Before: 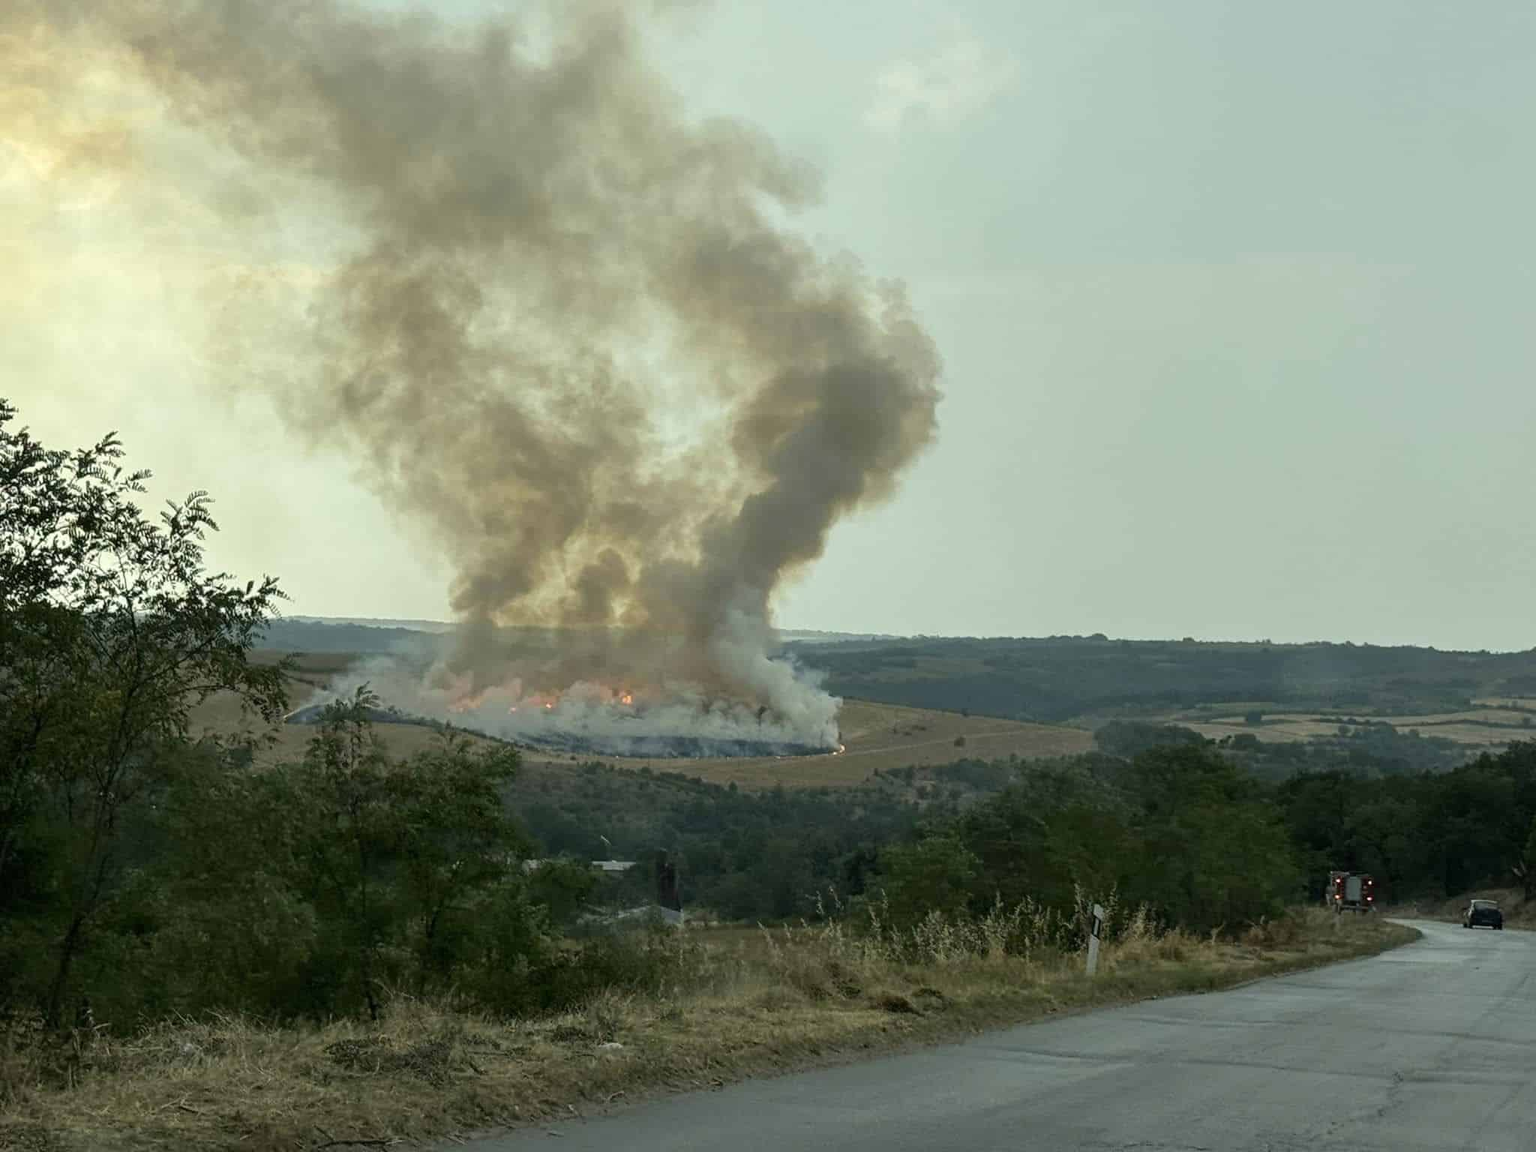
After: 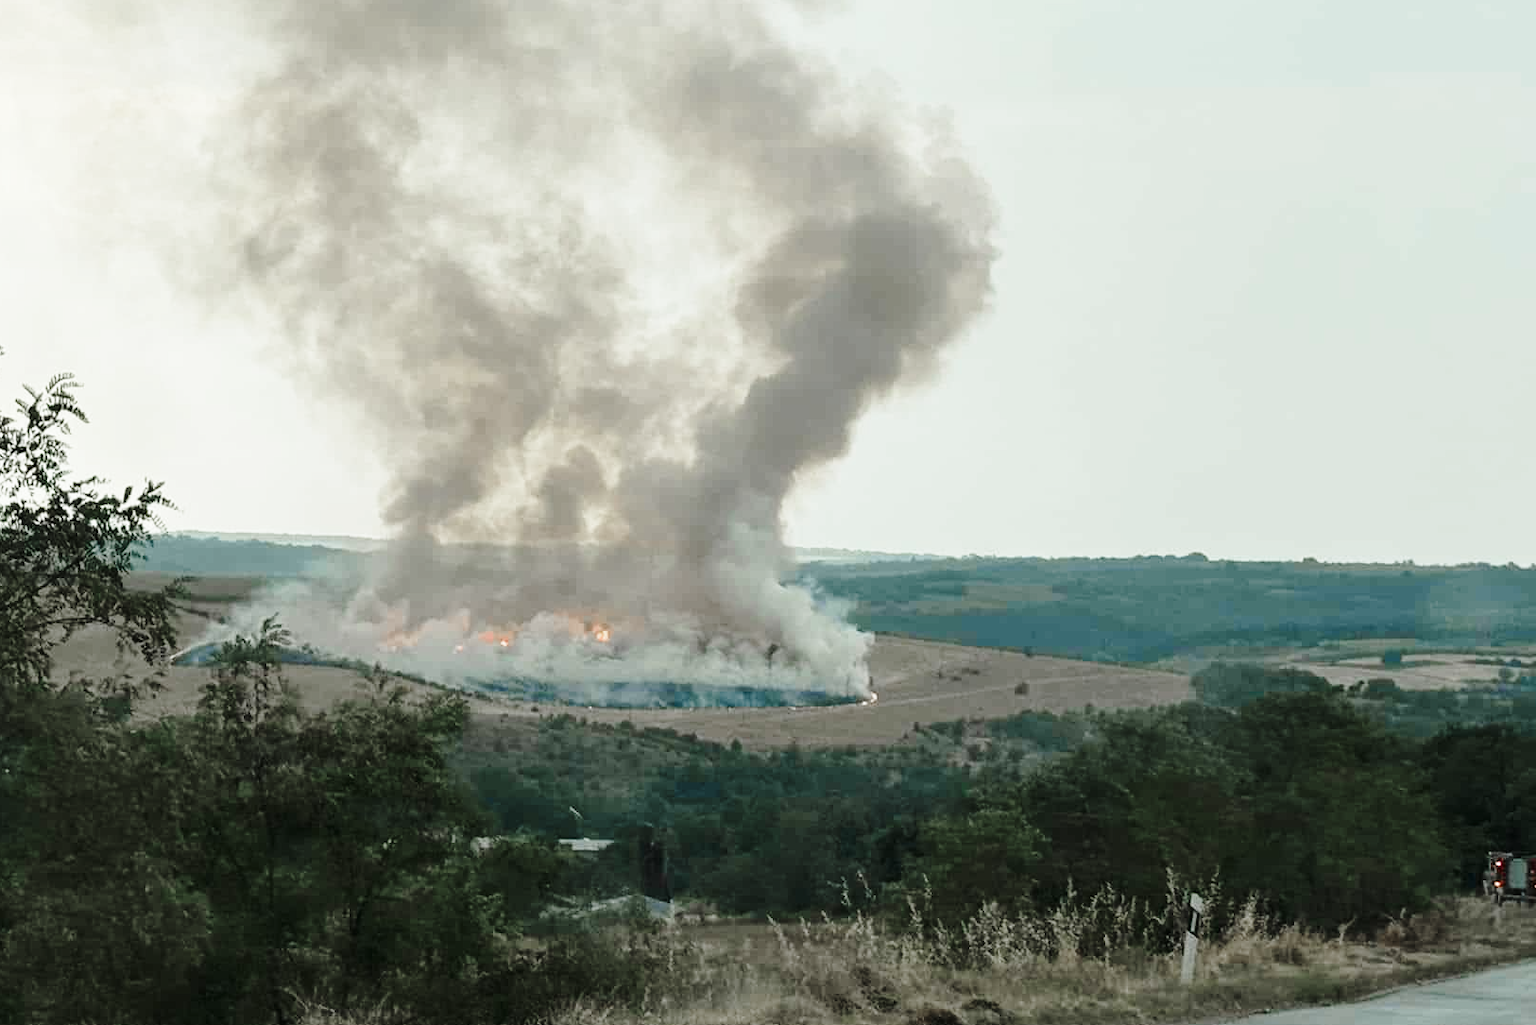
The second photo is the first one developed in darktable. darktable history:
base curve: curves: ch0 [(0, 0) (0.028, 0.03) (0.121, 0.232) (0.46, 0.748) (0.859, 0.968) (1, 1)], preserve colors none
contrast brightness saturation: contrast -0.02, brightness -0.01, saturation 0.03
crop: left 9.712%, top 16.928%, right 10.845%, bottom 12.332%
color zones: curves: ch1 [(0, 0.708) (0.088, 0.648) (0.245, 0.187) (0.429, 0.326) (0.571, 0.498) (0.714, 0.5) (0.857, 0.5) (1, 0.708)]
